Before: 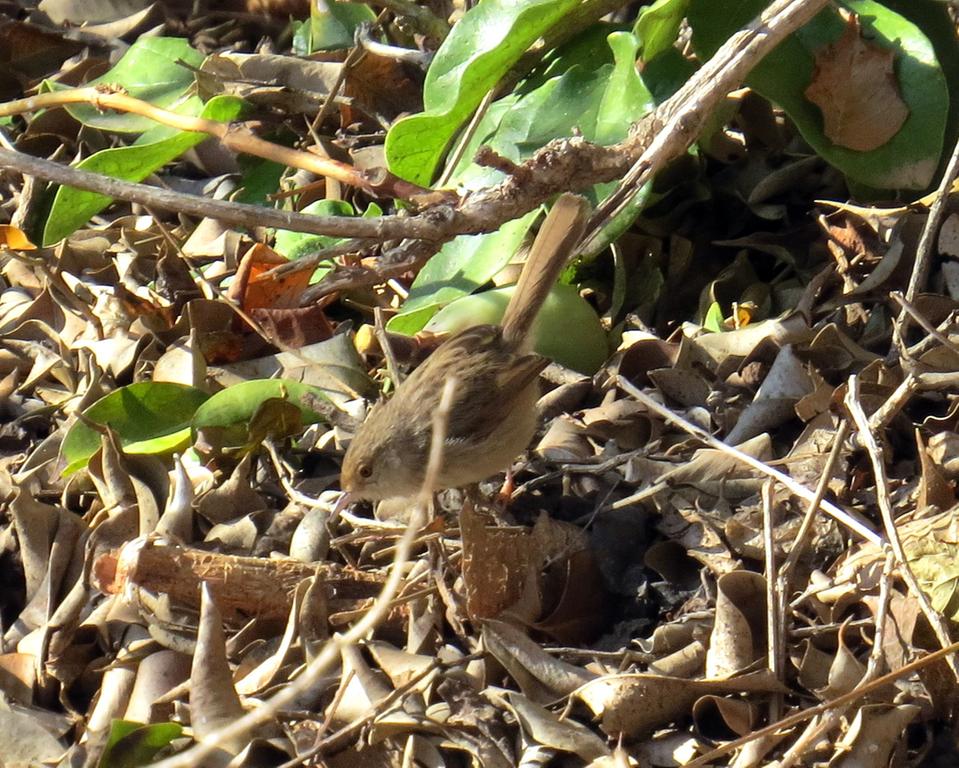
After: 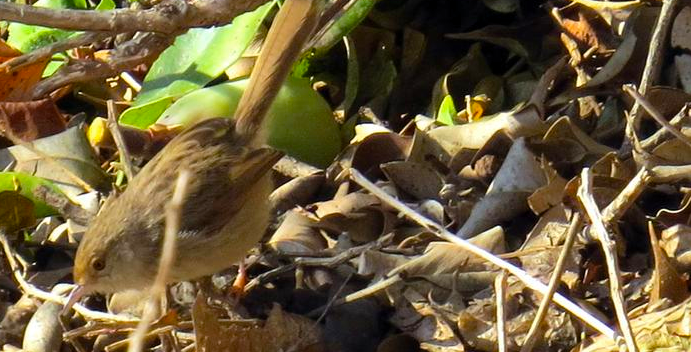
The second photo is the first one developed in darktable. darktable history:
crop and rotate: left 27.938%, top 27.046%, bottom 27.046%
color balance rgb: perceptual saturation grading › global saturation 34.05%, global vibrance 5.56%
